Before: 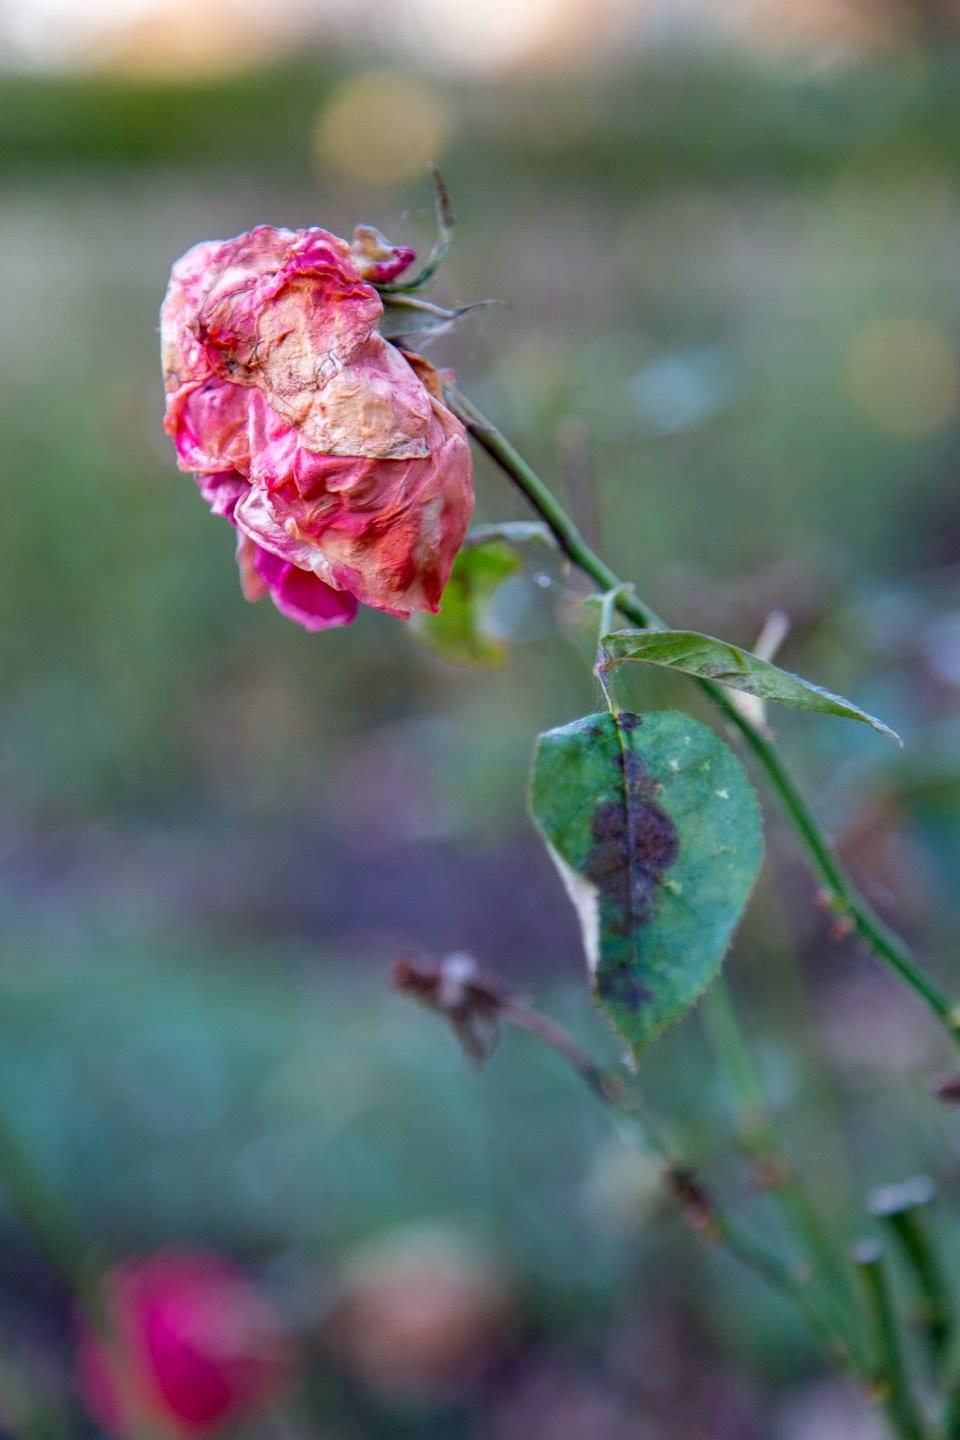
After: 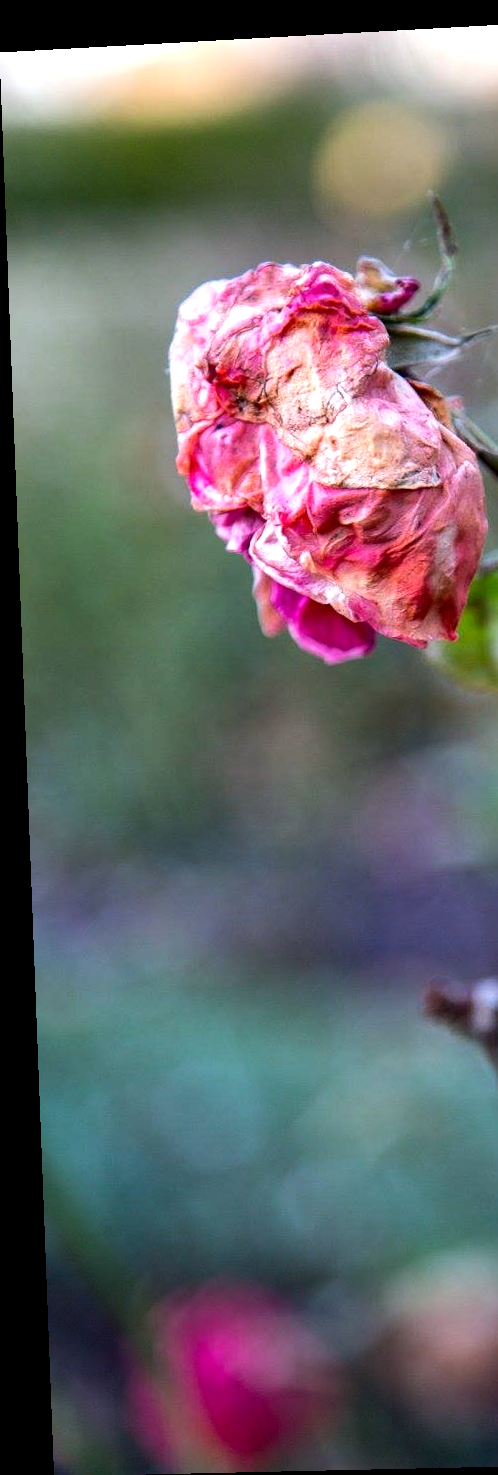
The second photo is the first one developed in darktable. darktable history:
rotate and perspective: rotation -2.22°, lens shift (horizontal) -0.022, automatic cropping off
exposure: black level correction 0.001, exposure -0.125 EV, compensate exposure bias true, compensate highlight preservation false
tone equalizer: -8 EV -0.75 EV, -7 EV -0.7 EV, -6 EV -0.6 EV, -5 EV -0.4 EV, -3 EV 0.4 EV, -2 EV 0.6 EV, -1 EV 0.7 EV, +0 EV 0.75 EV, edges refinement/feathering 500, mask exposure compensation -1.57 EV, preserve details no
crop and rotate: left 0%, top 0%, right 50.845%
